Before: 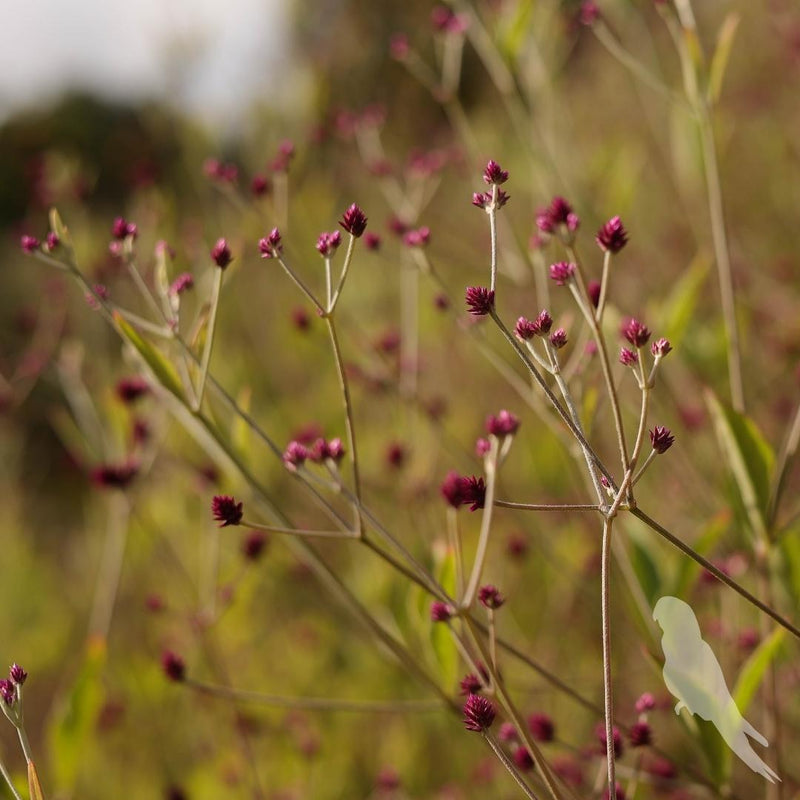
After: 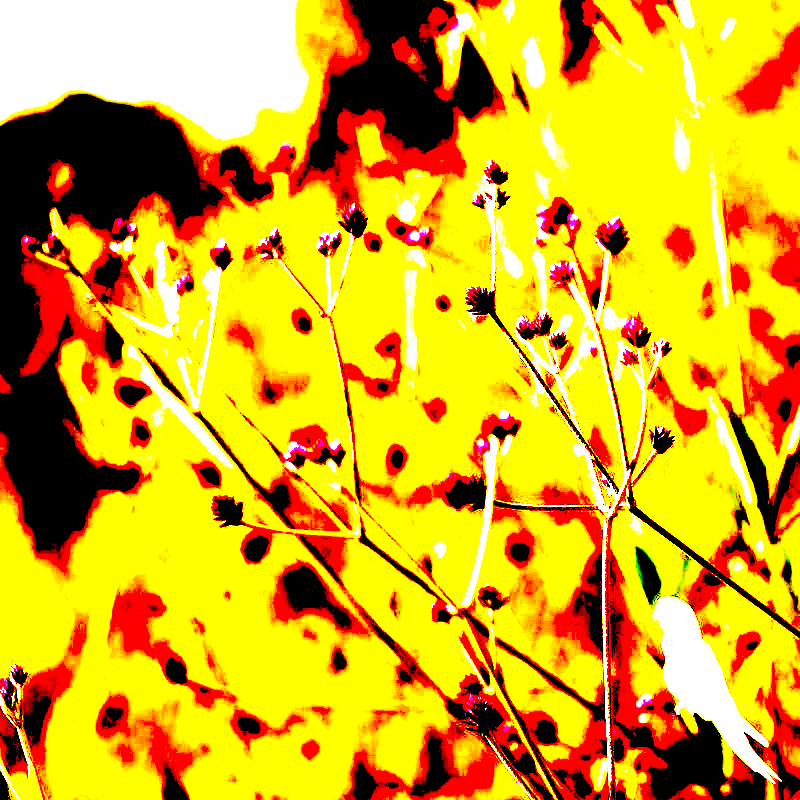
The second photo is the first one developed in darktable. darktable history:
base curve: curves: ch0 [(0, 0) (0.262, 0.32) (0.722, 0.705) (1, 1)]
exposure: black level correction 0.098, exposure 3.018 EV, compensate highlight preservation false
